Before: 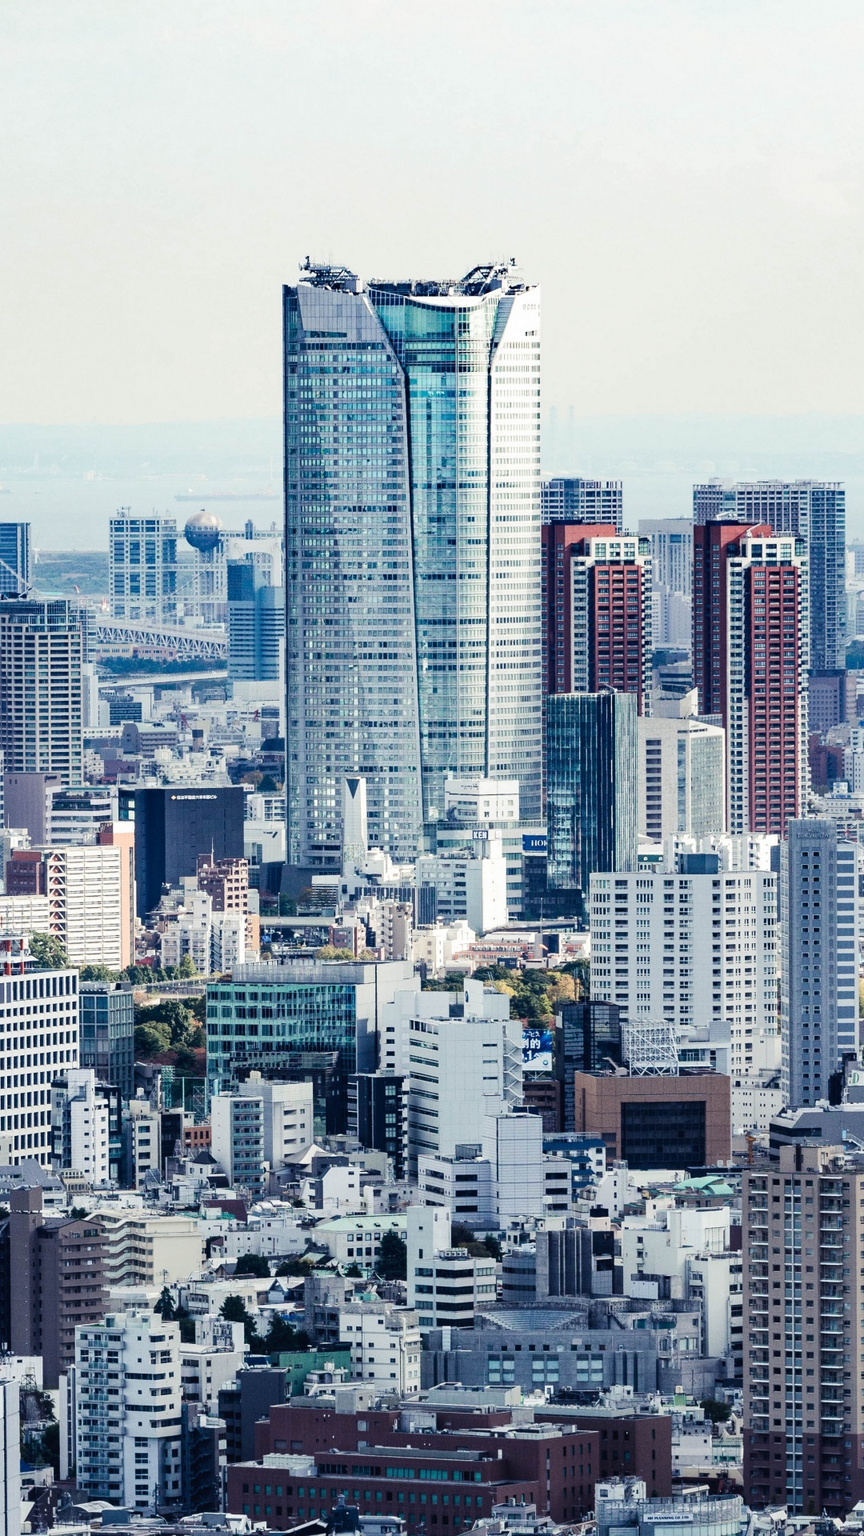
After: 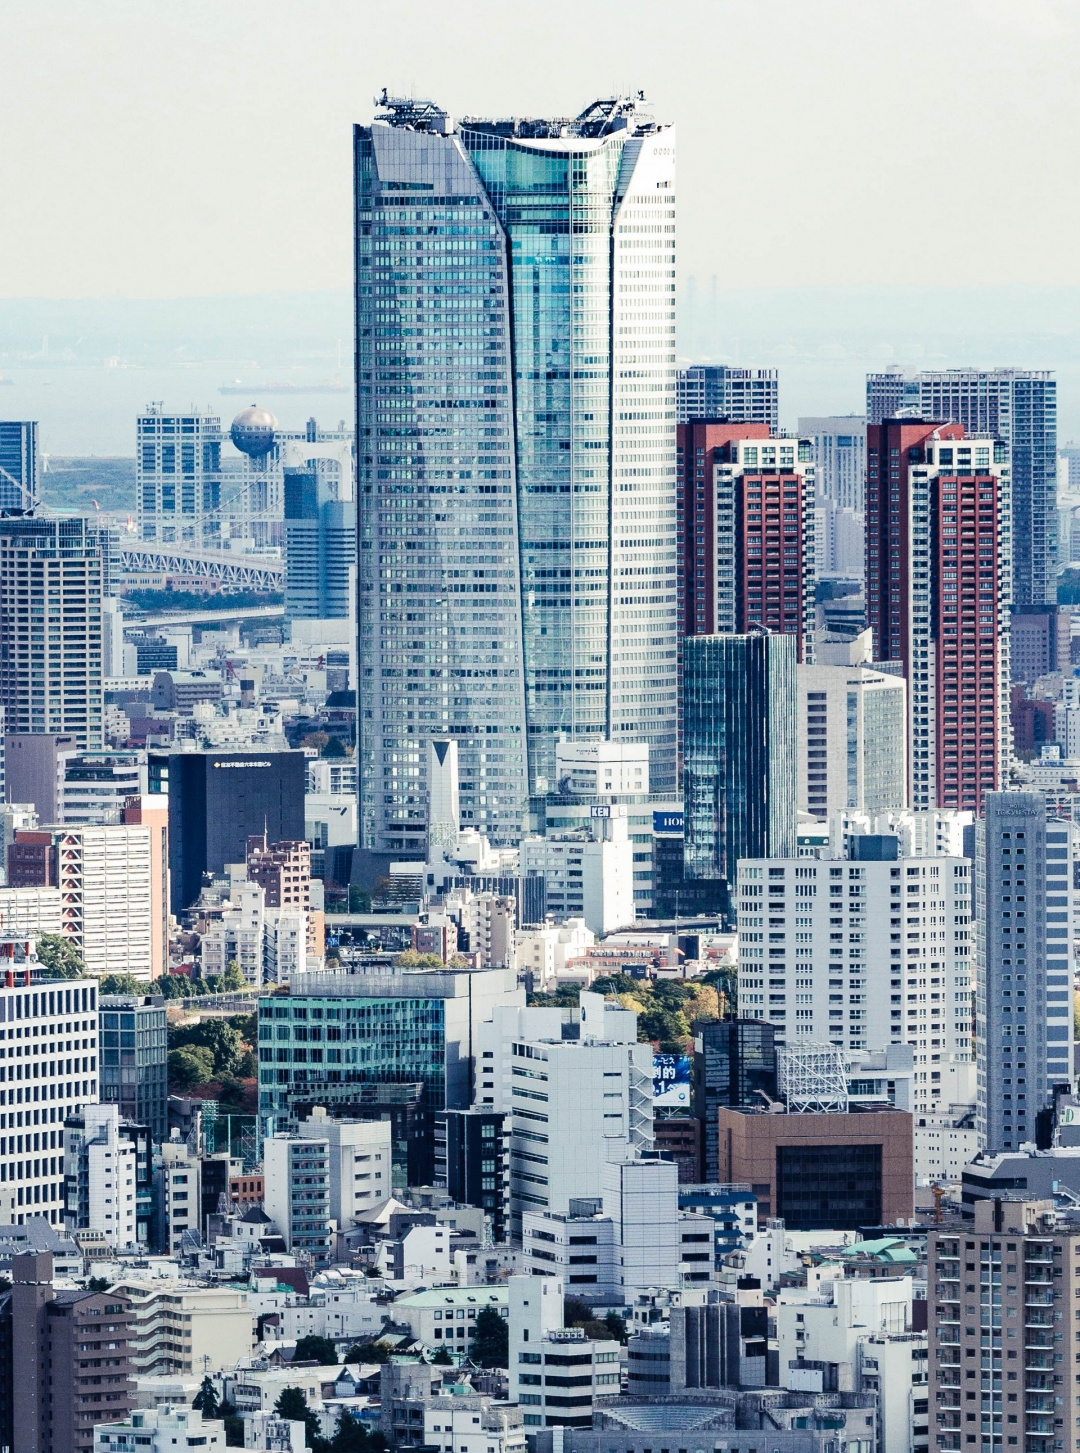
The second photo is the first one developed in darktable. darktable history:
crop and rotate: top 12.092%, bottom 12.189%
